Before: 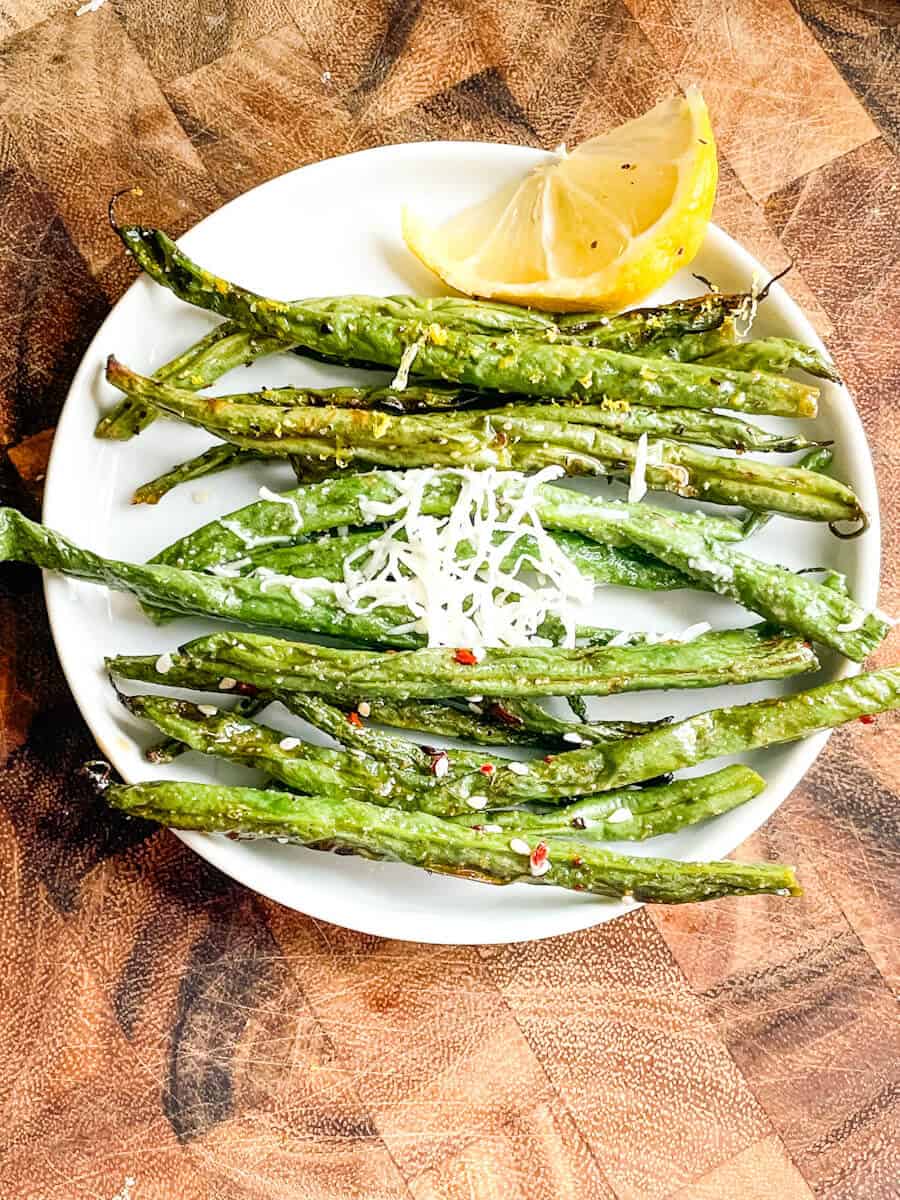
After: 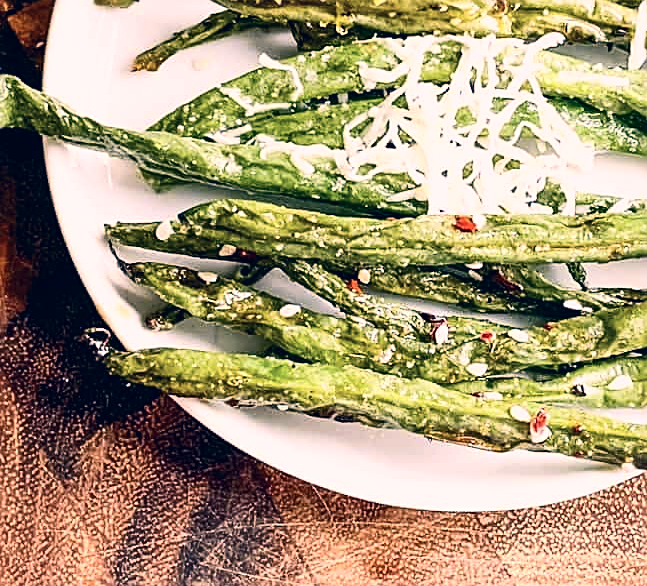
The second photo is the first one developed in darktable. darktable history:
color correction: highlights a* 13.8, highlights b* 6.08, shadows a* -5.16, shadows b* -15.82, saturation 0.854
crop: top 36.141%, right 28.056%, bottom 15.004%
sharpen: on, module defaults
contrast brightness saturation: contrast 0.218
